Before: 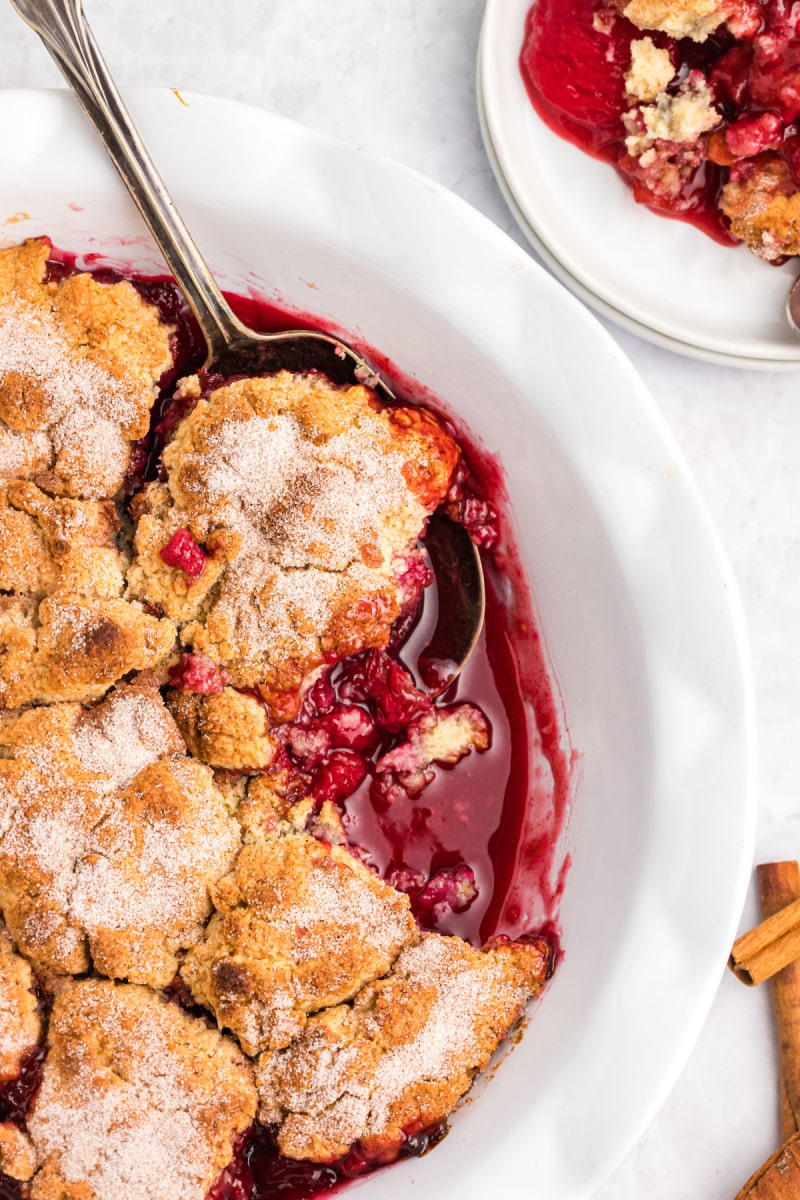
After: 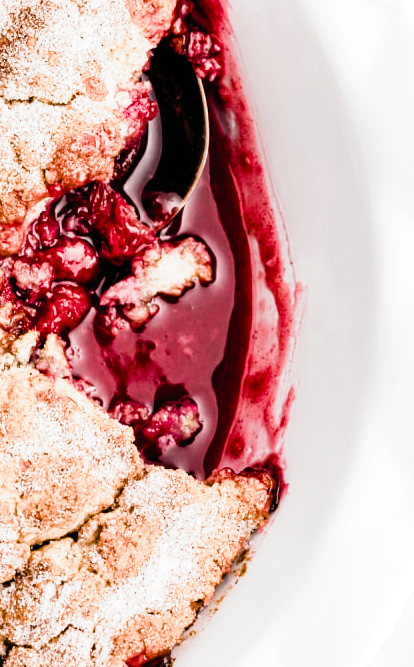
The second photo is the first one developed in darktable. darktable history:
filmic rgb: black relative exposure -3.78 EV, white relative exposure 2.4 EV, dynamic range scaling -49.91%, hardness 3.46, latitude 30.63%, contrast 1.796, color science v5 (2021), contrast in shadows safe, contrast in highlights safe
crop: left 34.619%, top 38.922%, right 13.586%, bottom 5.432%
color balance rgb: perceptual saturation grading › global saturation 20%, perceptual saturation grading › highlights -50.121%, perceptual saturation grading › shadows 31.152%, global vibrance 9.249%
